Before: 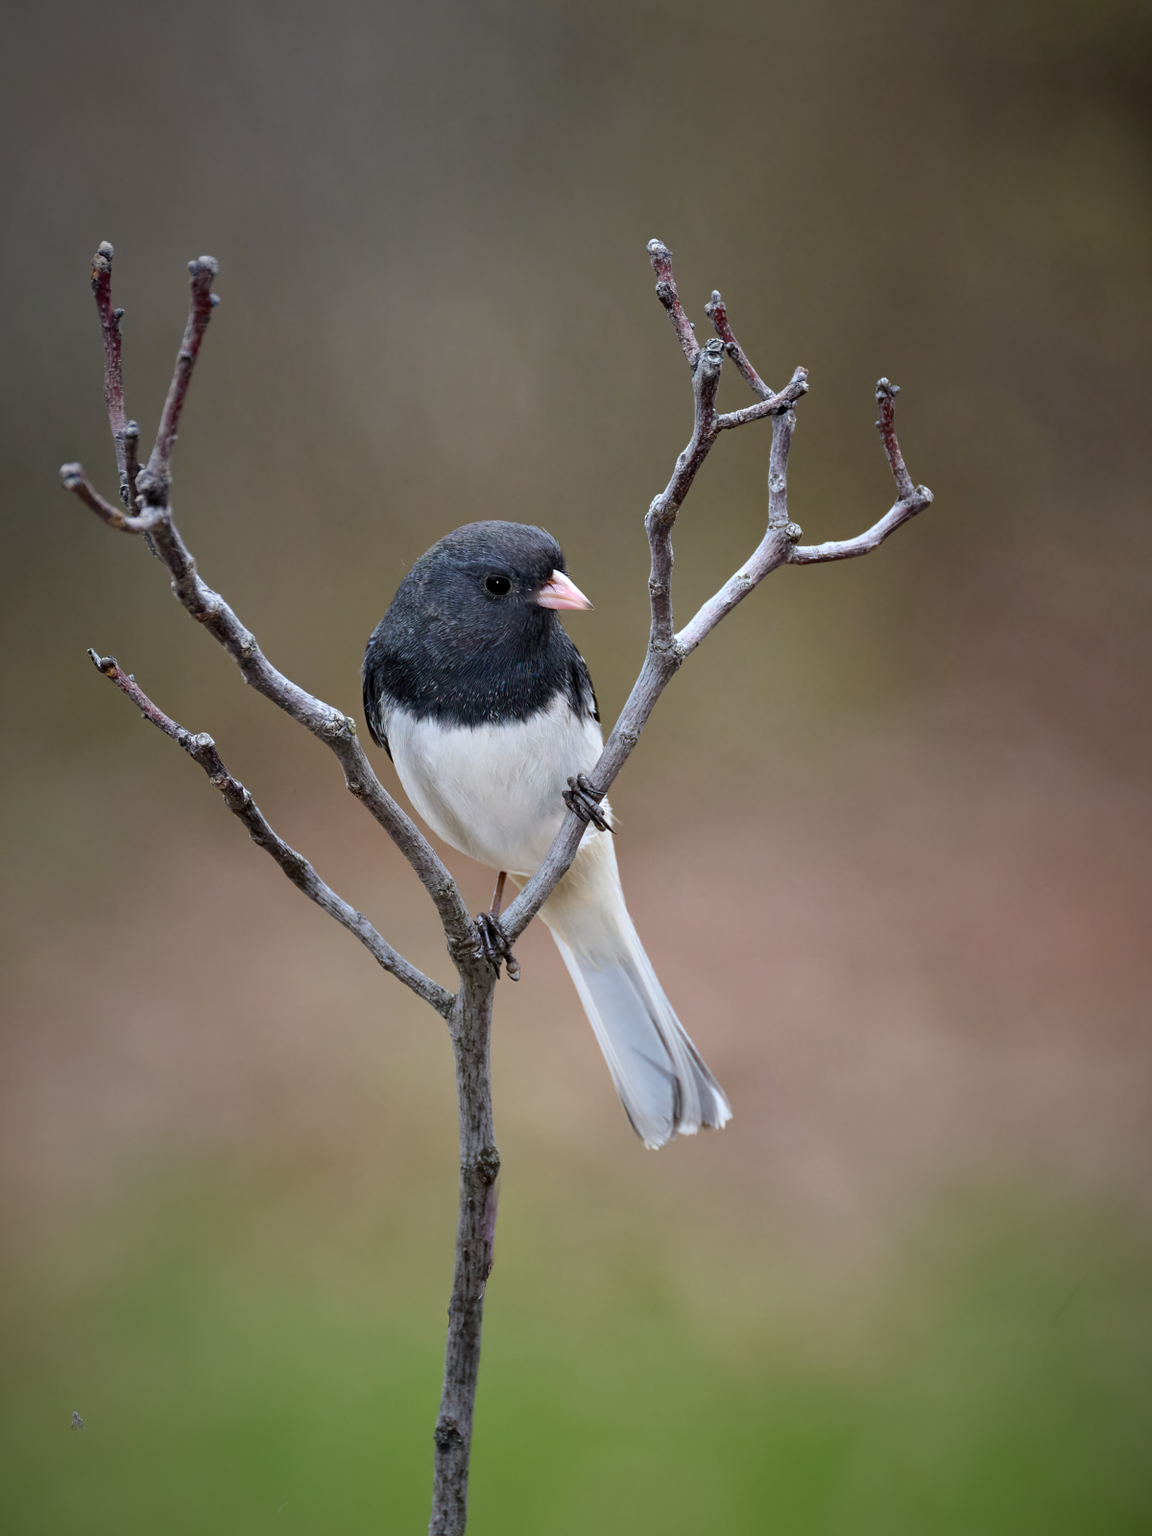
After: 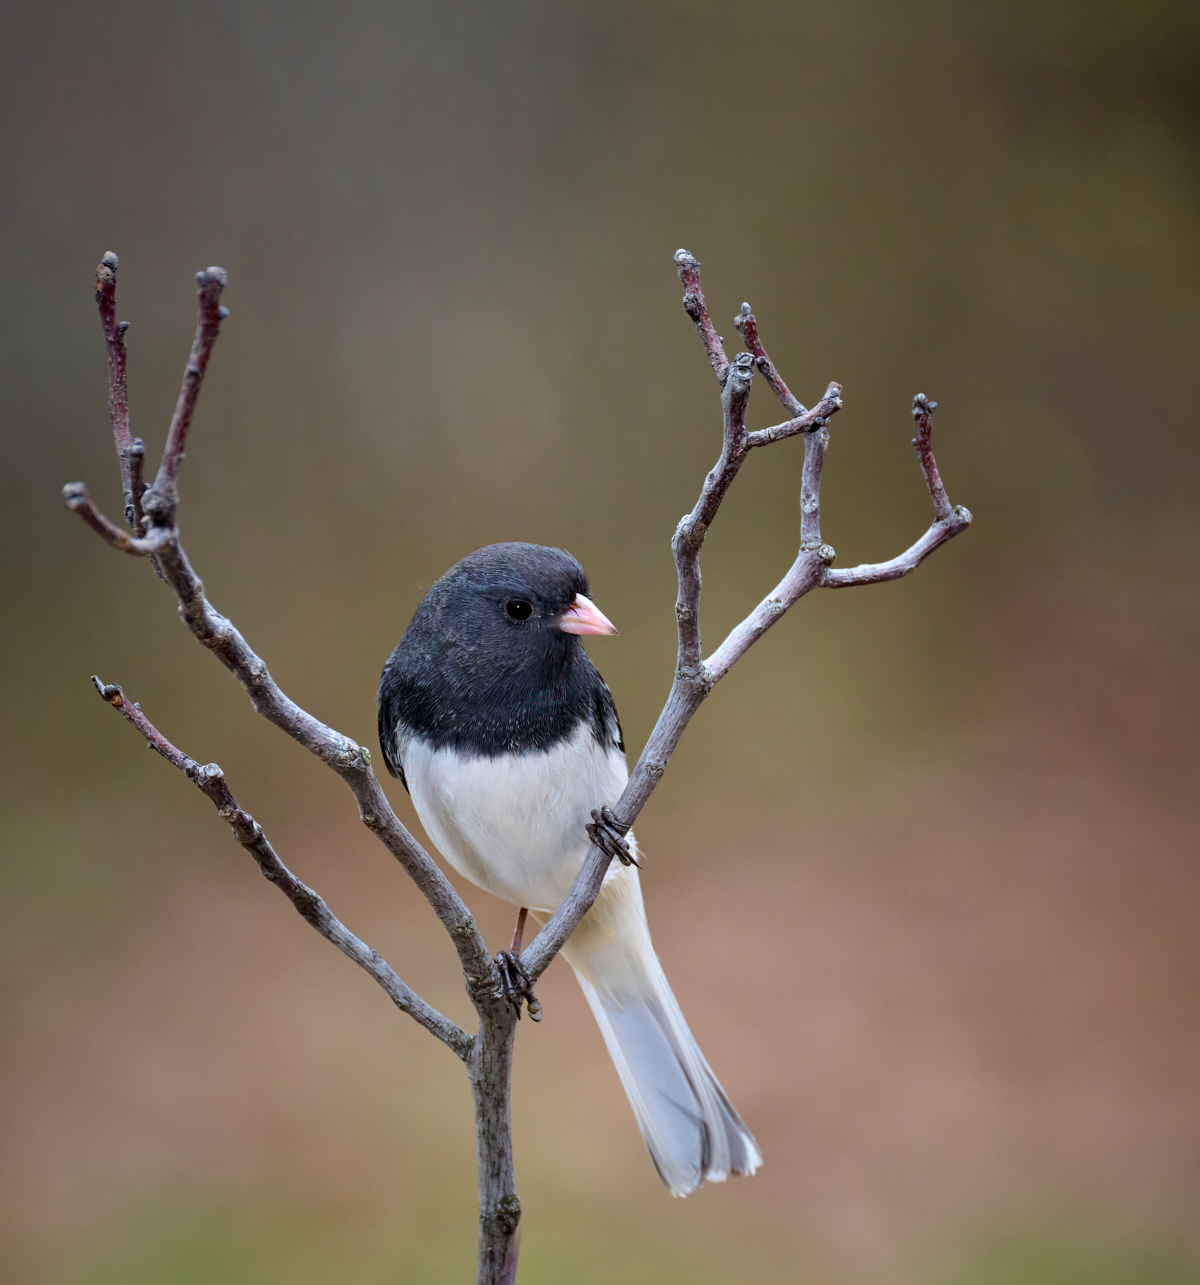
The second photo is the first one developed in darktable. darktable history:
velvia: on, module defaults
crop: bottom 19.644%
exposure: black level correction 0.001, compensate highlight preservation false
